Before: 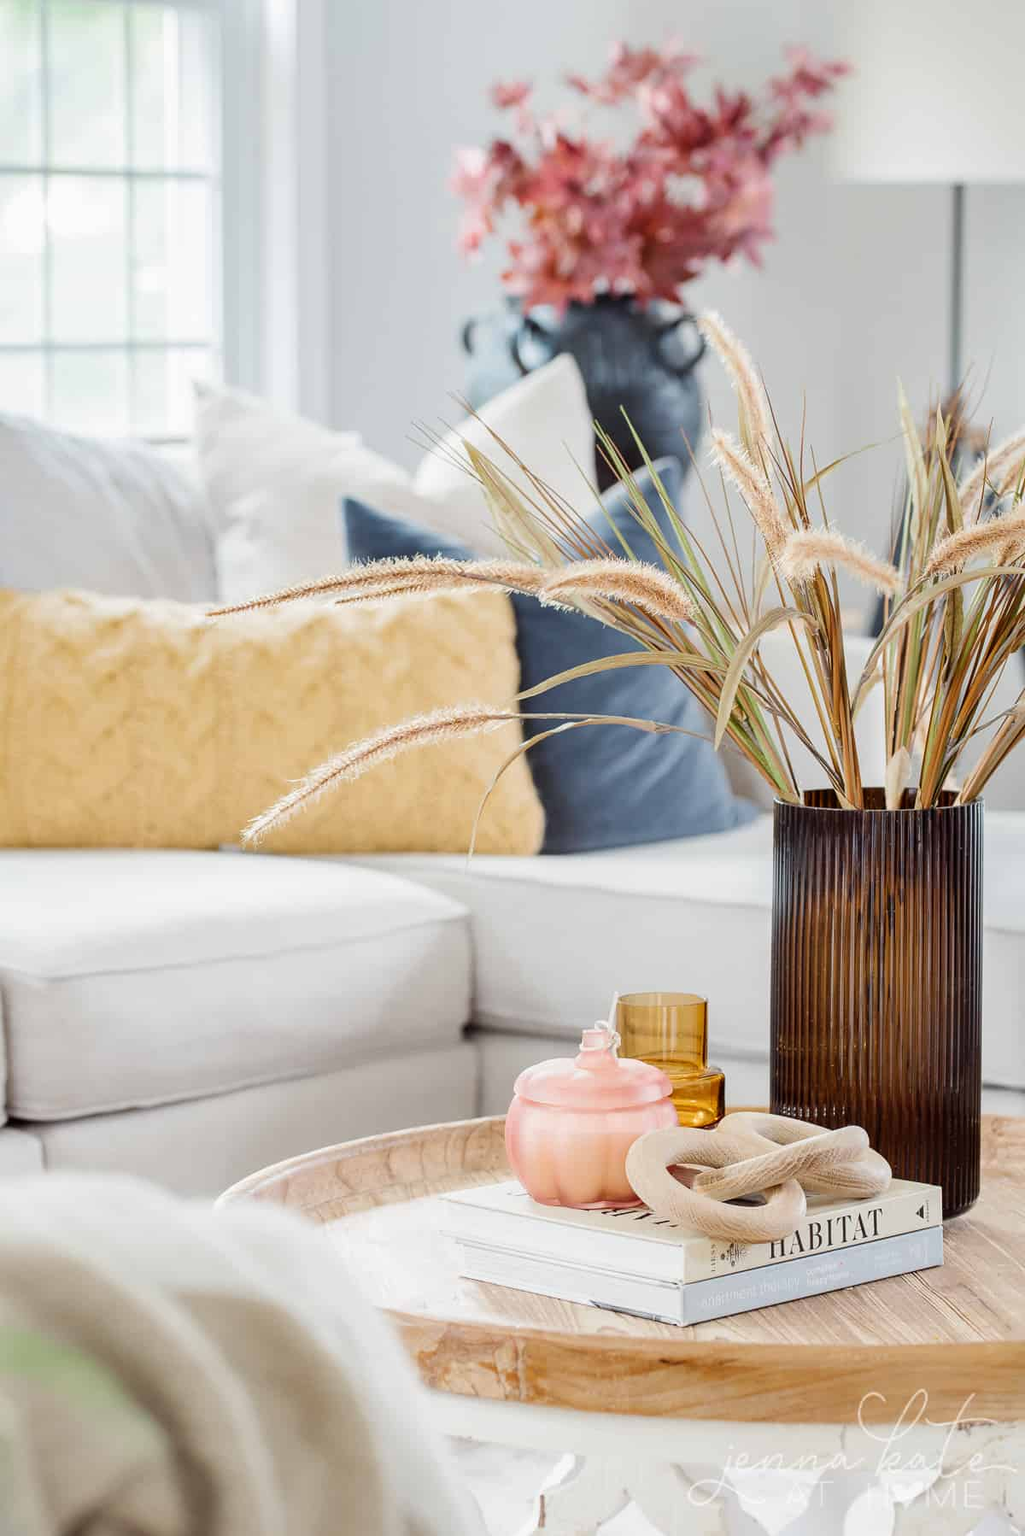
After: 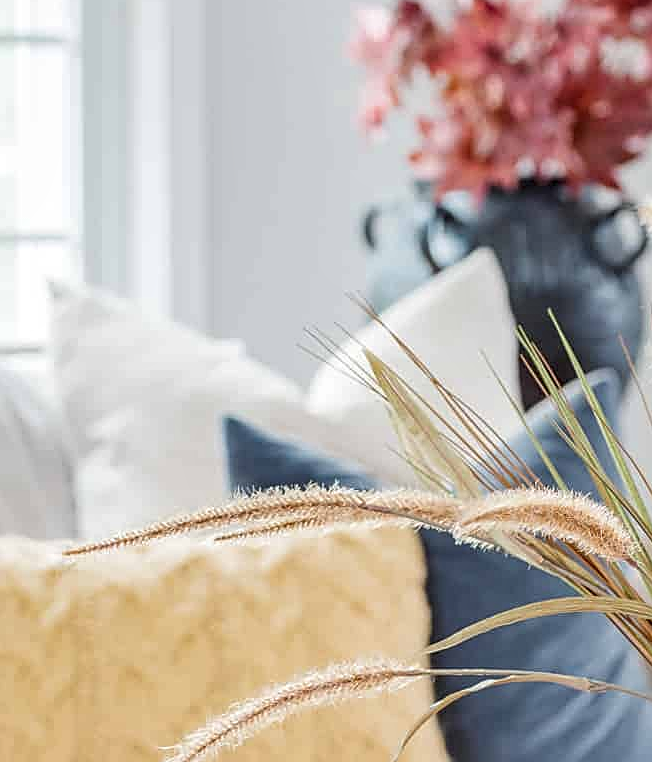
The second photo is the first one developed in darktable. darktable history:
sharpen: amount 0.49
local contrast: on, module defaults
crop: left 14.841%, top 9.233%, right 30.822%, bottom 48.343%
